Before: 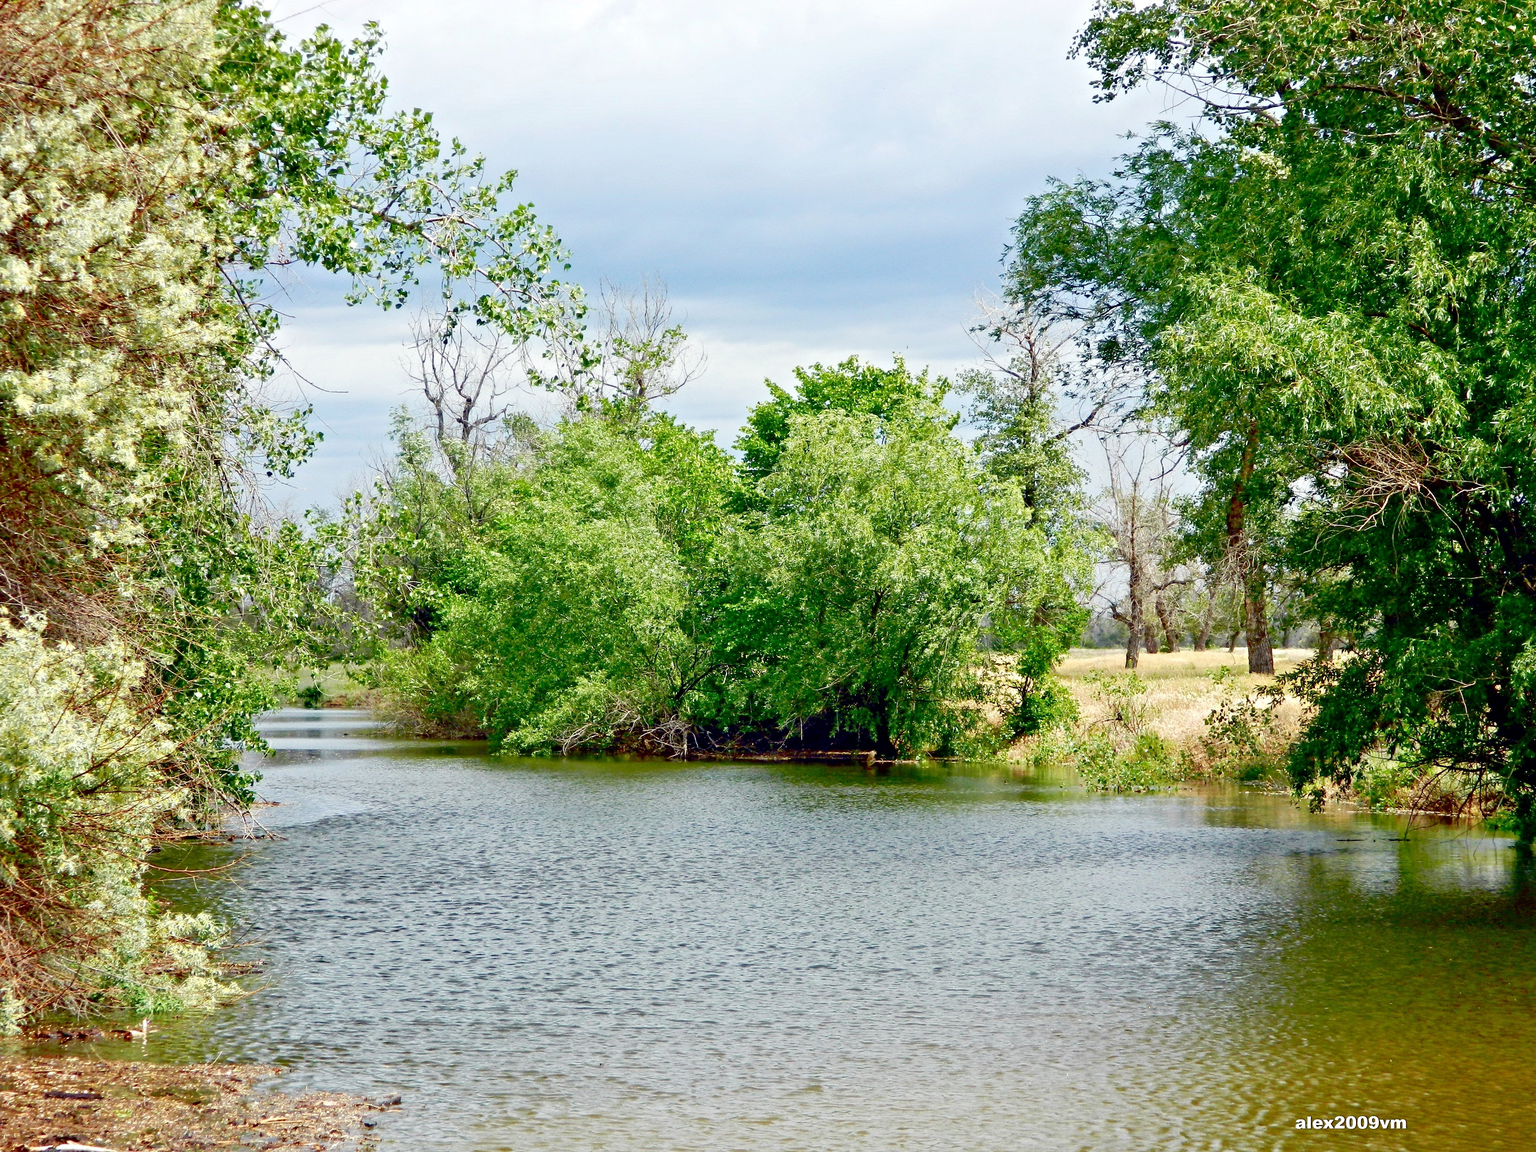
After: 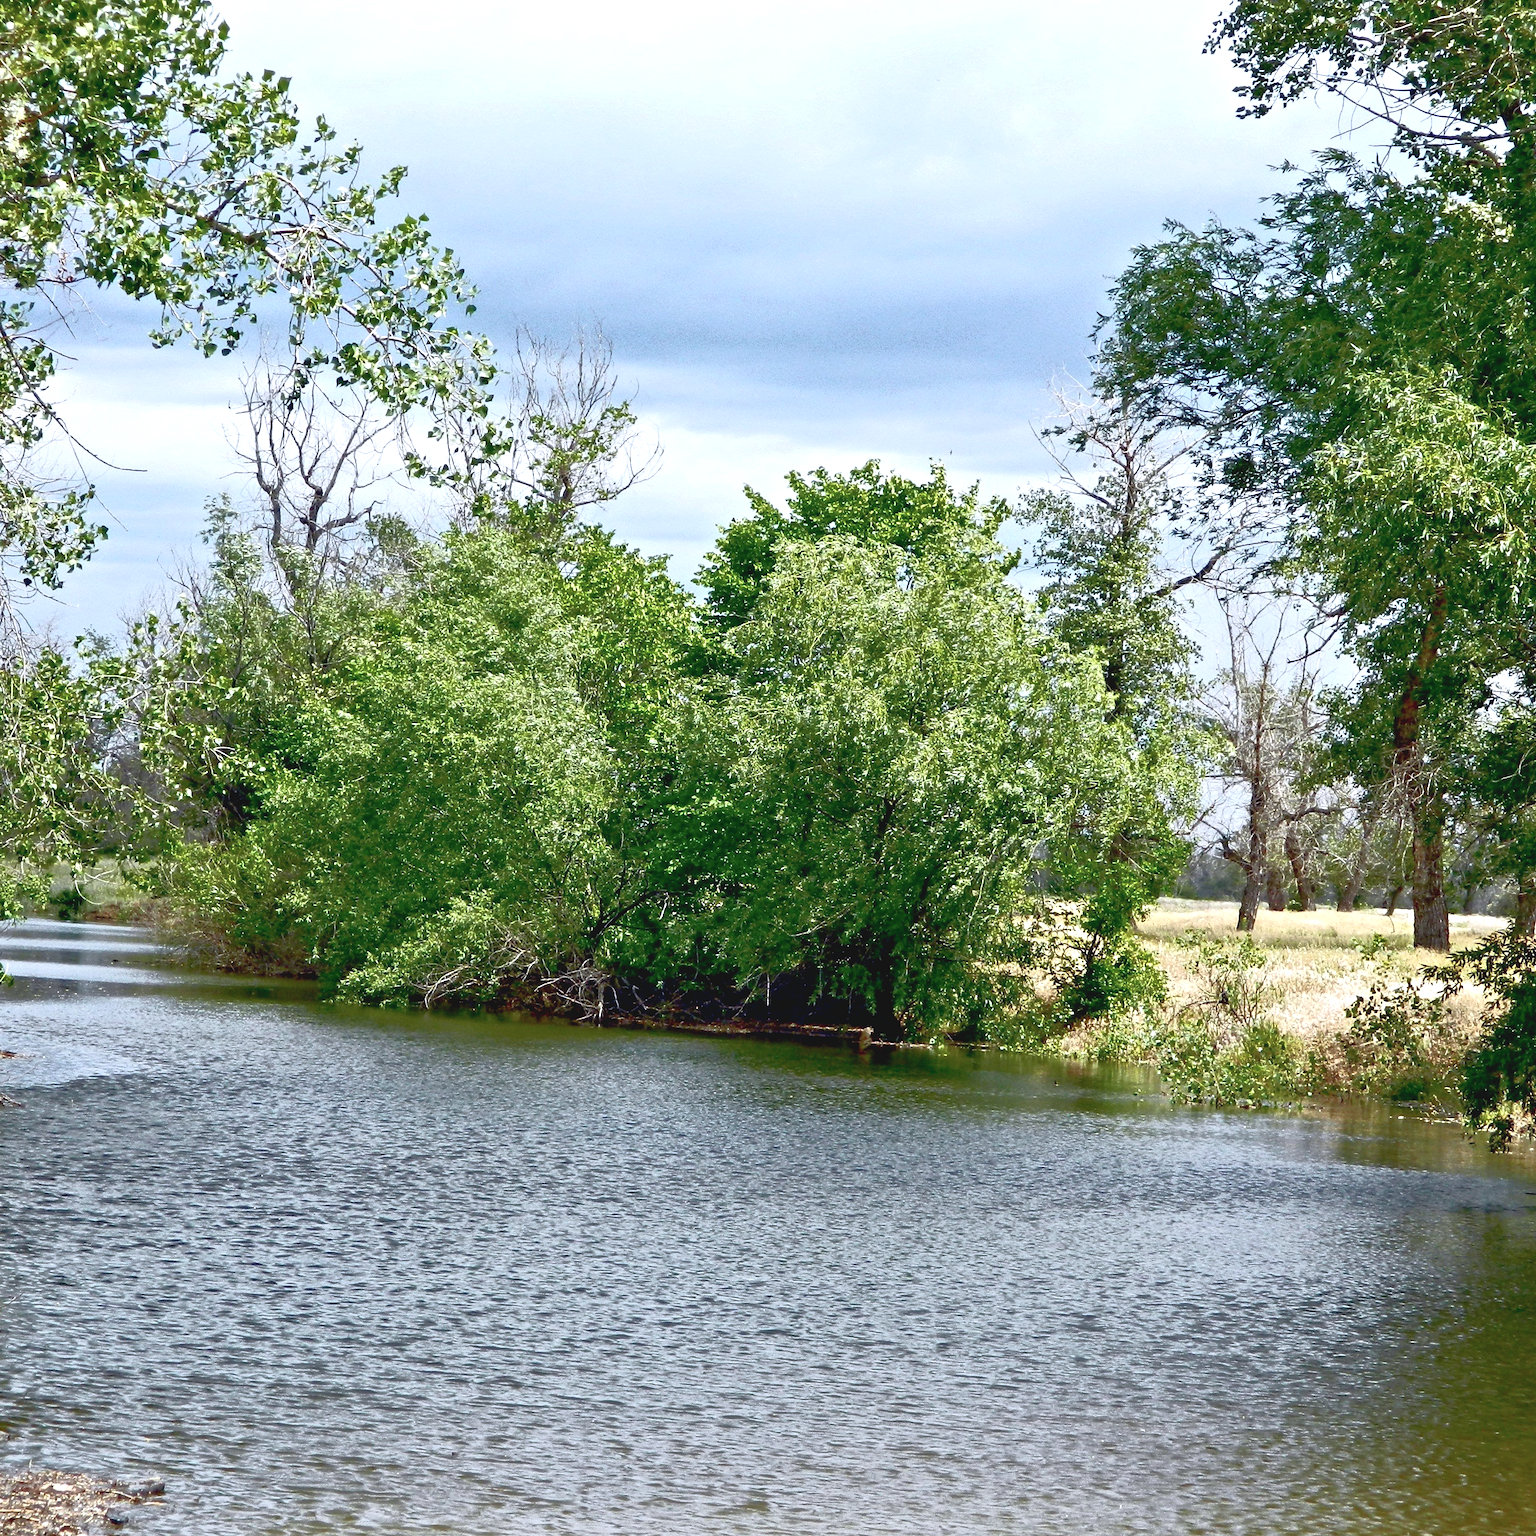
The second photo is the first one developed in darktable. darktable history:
exposure: black level correction 0.003, exposure 0.383 EV, compensate highlight preservation false
color contrast: green-magenta contrast 0.84, blue-yellow contrast 0.86
crop and rotate: angle -3.27°, left 14.277%, top 0.028%, right 10.766%, bottom 0.028%
contrast brightness saturation: contrast -0.1, brightness 0.05, saturation 0.08
base curve: curves: ch0 [(0, 0) (0.564, 0.291) (0.802, 0.731) (1, 1)]
color calibration: illuminant as shot in camera, x 0.358, y 0.373, temperature 4628.91 K
